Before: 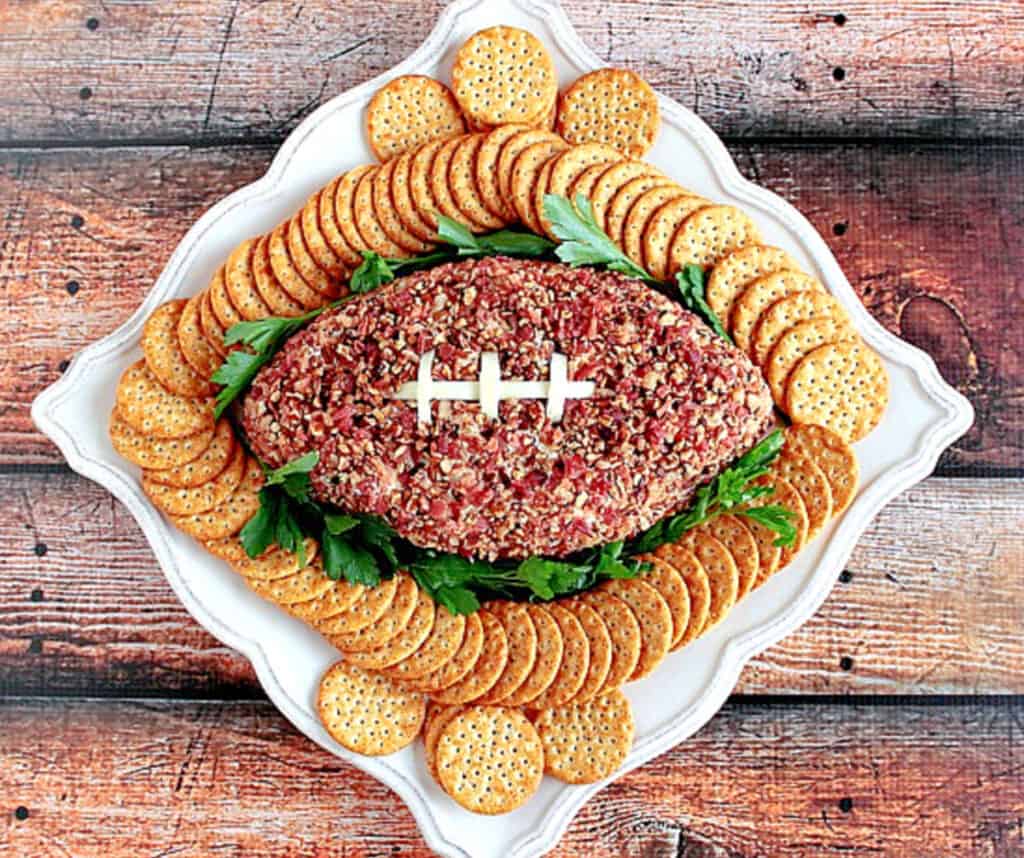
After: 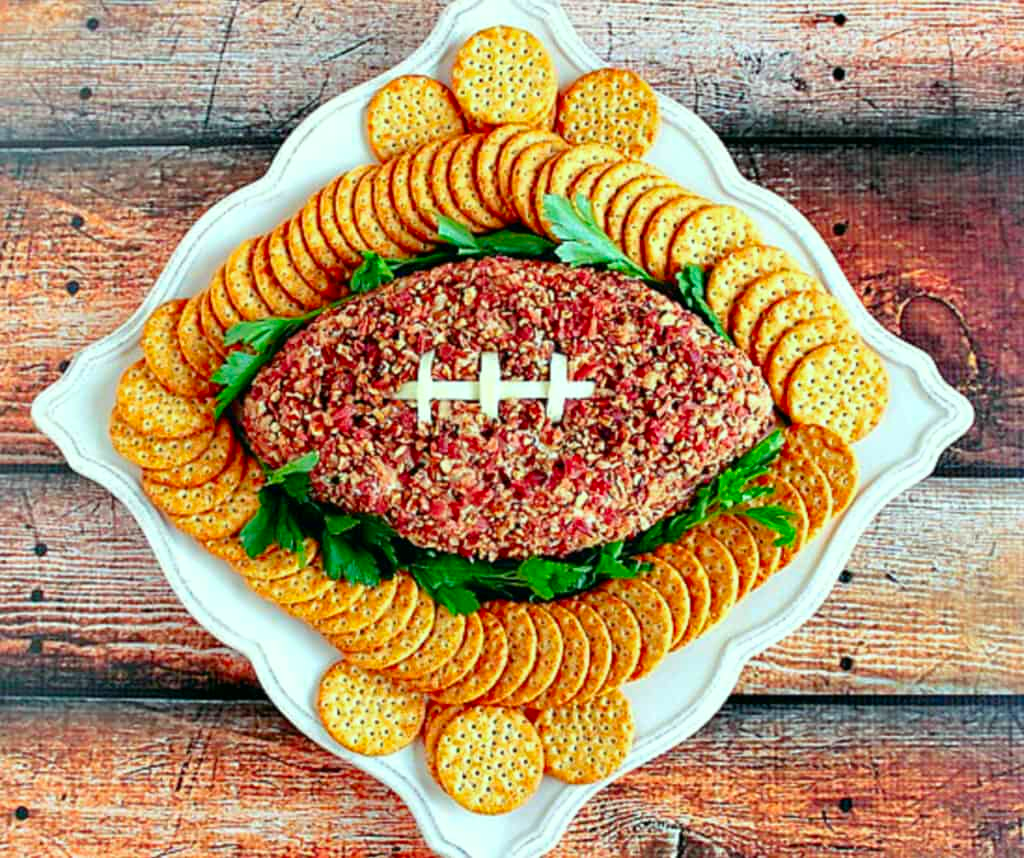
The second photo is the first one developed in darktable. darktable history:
color correction: highlights a* -7.33, highlights b* 1.26, shadows a* -3.55, saturation 1.4
white balance: emerald 1
